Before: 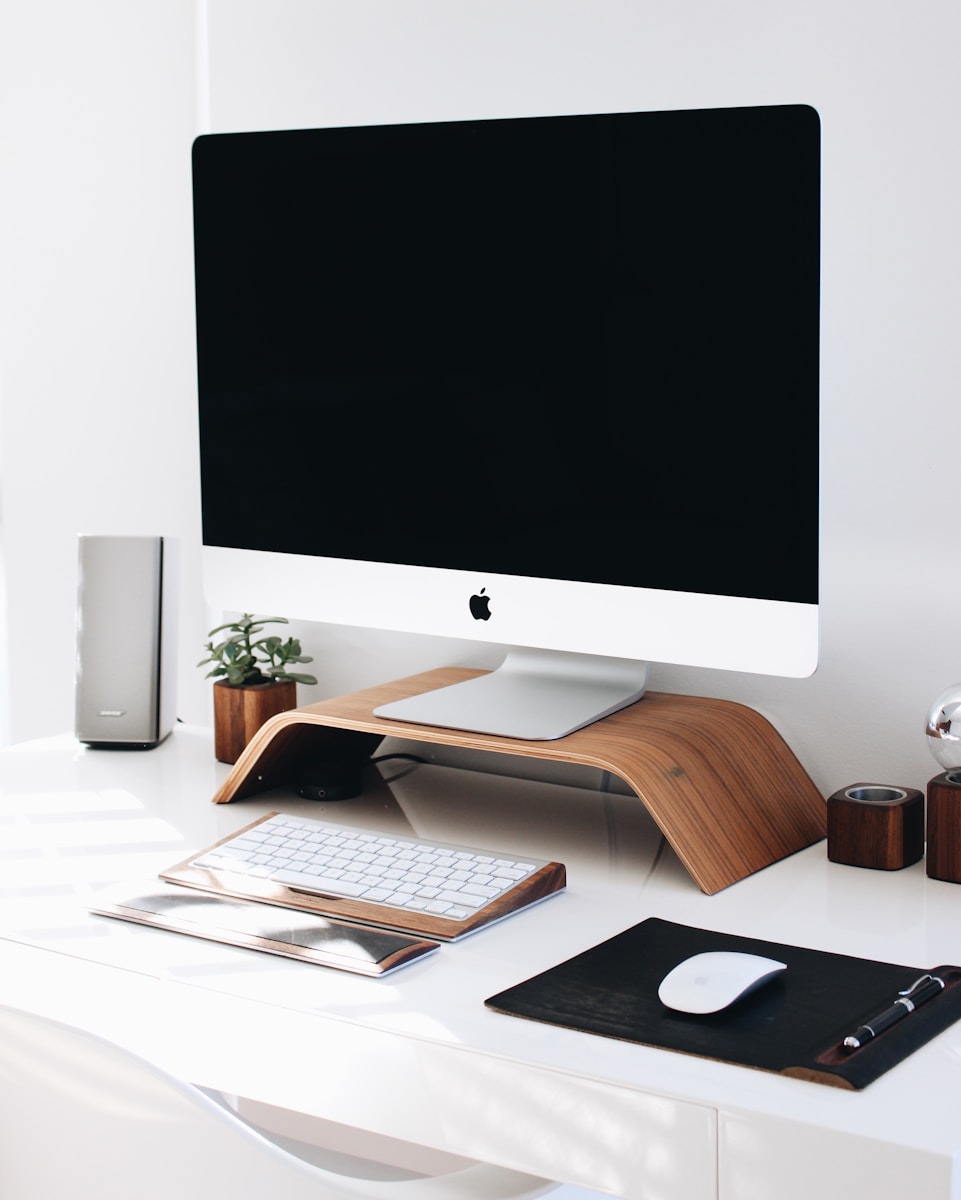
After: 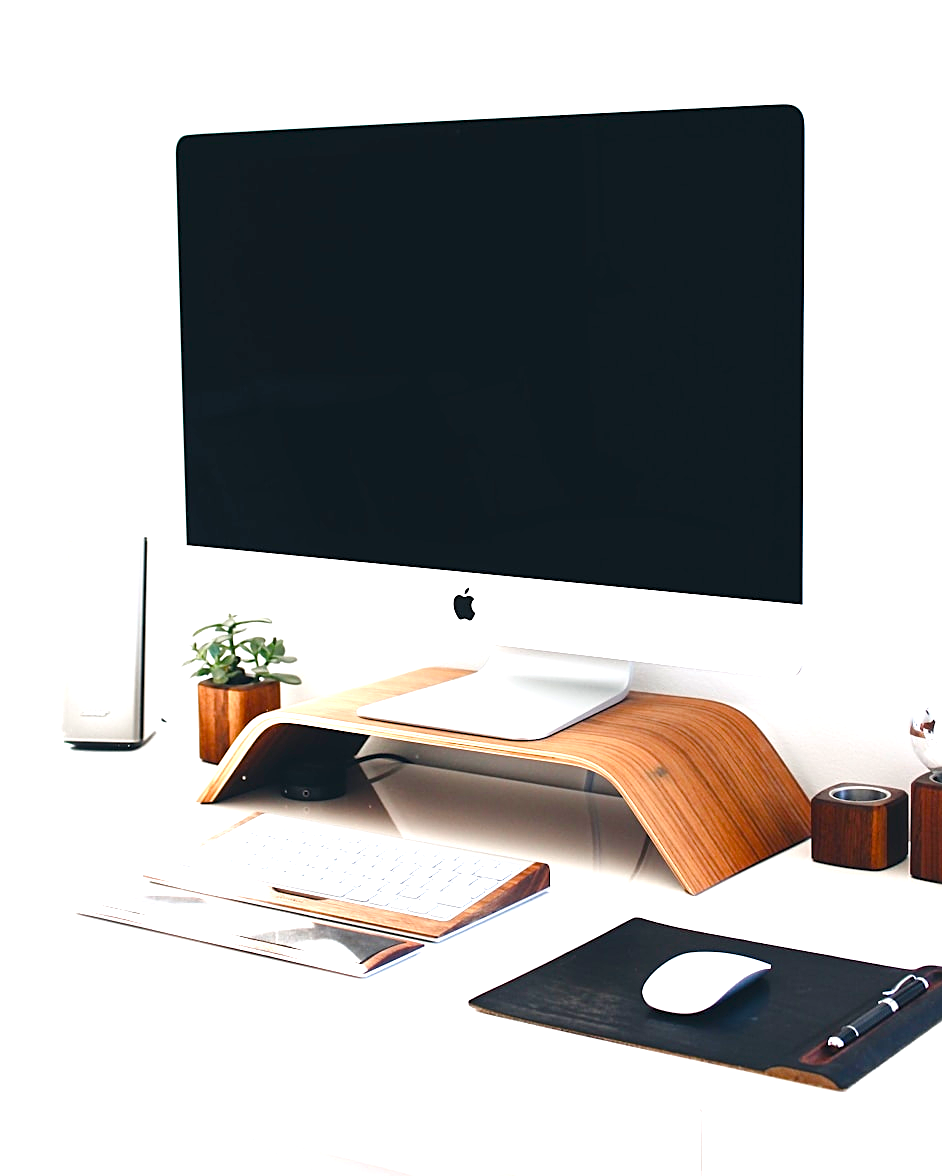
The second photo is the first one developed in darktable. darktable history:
crop: left 1.689%, right 0.276%, bottom 1.966%
color balance rgb: linear chroma grading › shadows -8.505%, linear chroma grading › global chroma 9.724%, perceptual saturation grading › global saturation 23.115%, perceptual saturation grading › highlights -24.005%, perceptual saturation grading › mid-tones 24.541%, perceptual saturation grading › shadows 40.456%
exposure: black level correction 0, exposure 1.199 EV, compensate highlight preservation false
sharpen: on, module defaults
